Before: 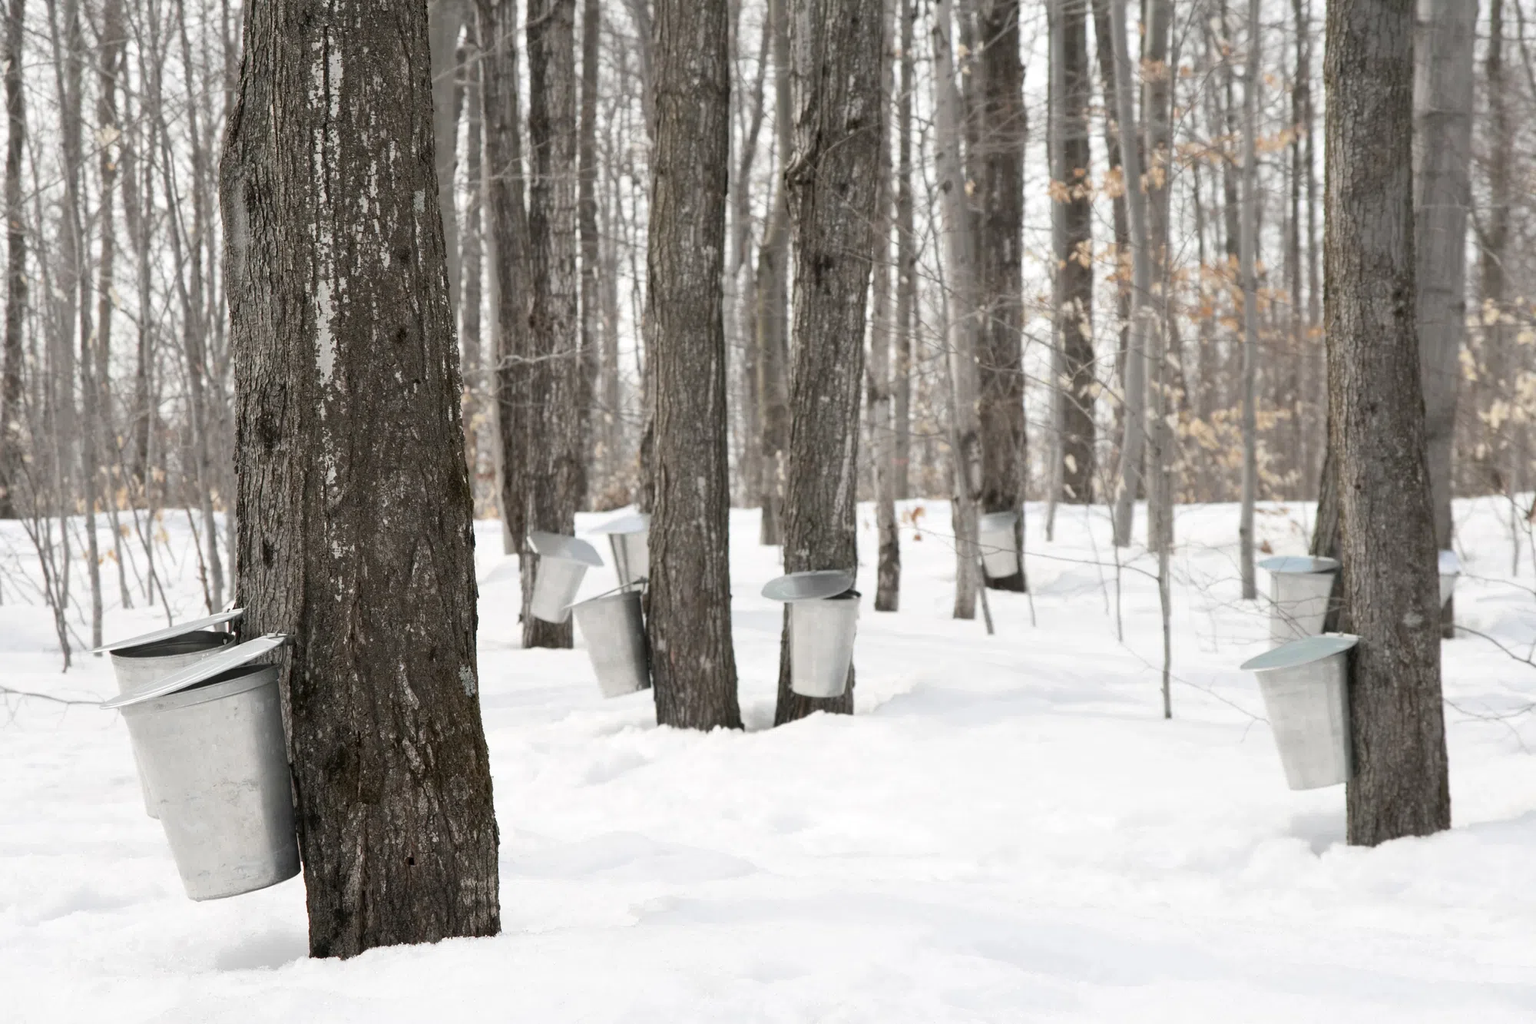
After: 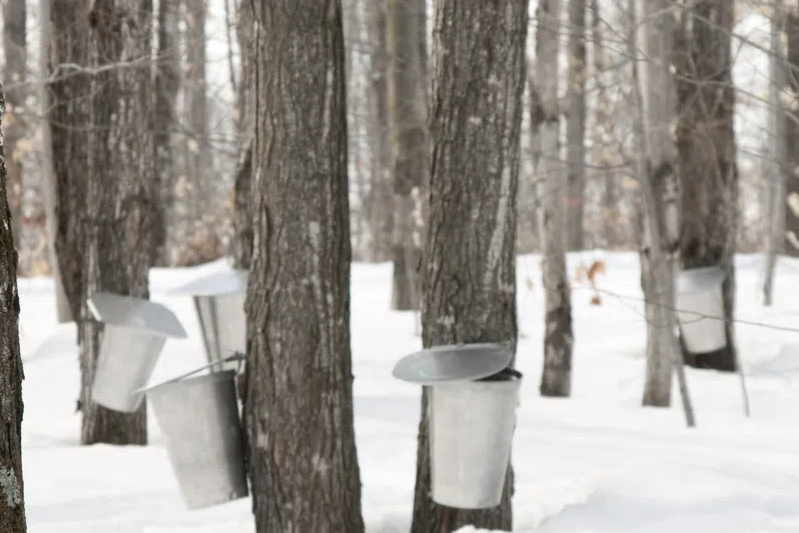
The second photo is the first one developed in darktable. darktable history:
crop: left 30%, top 30%, right 30%, bottom 30%
